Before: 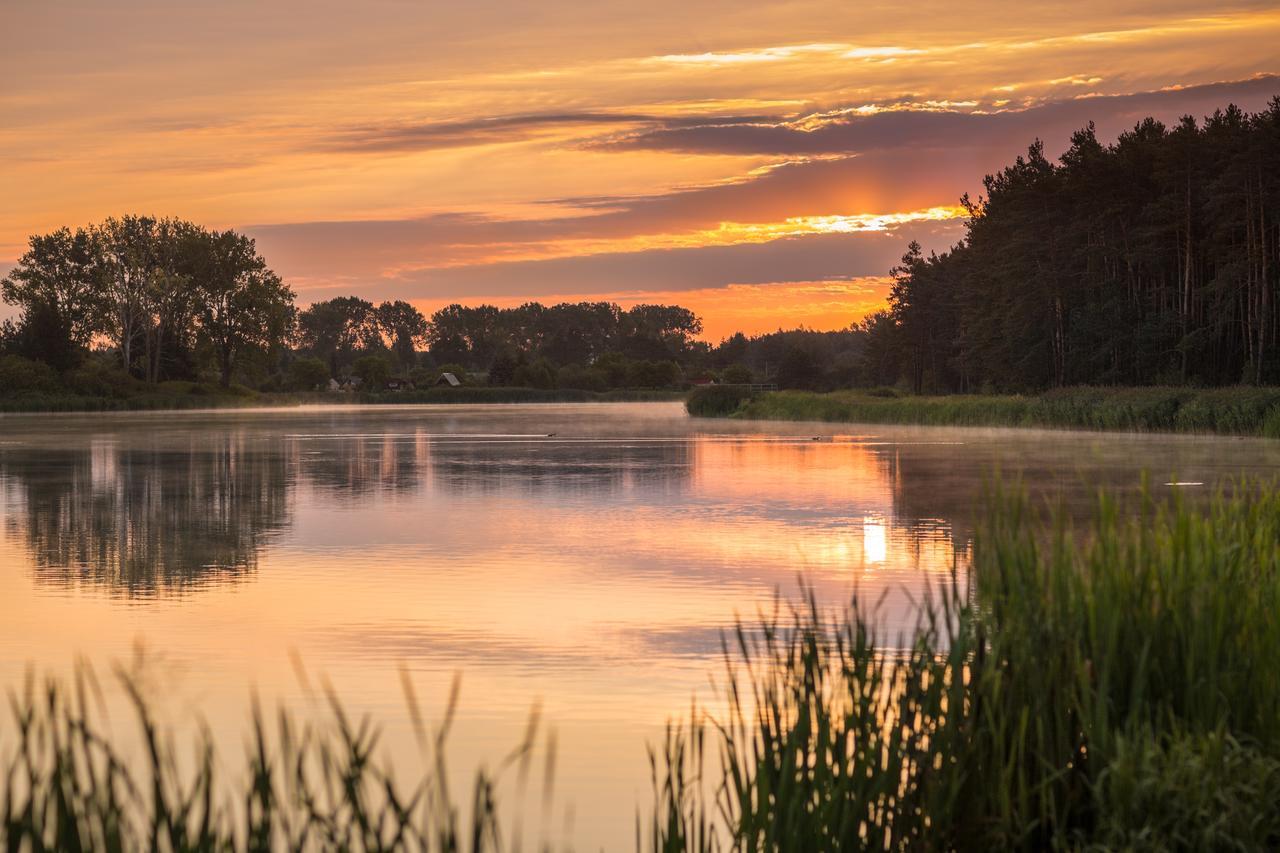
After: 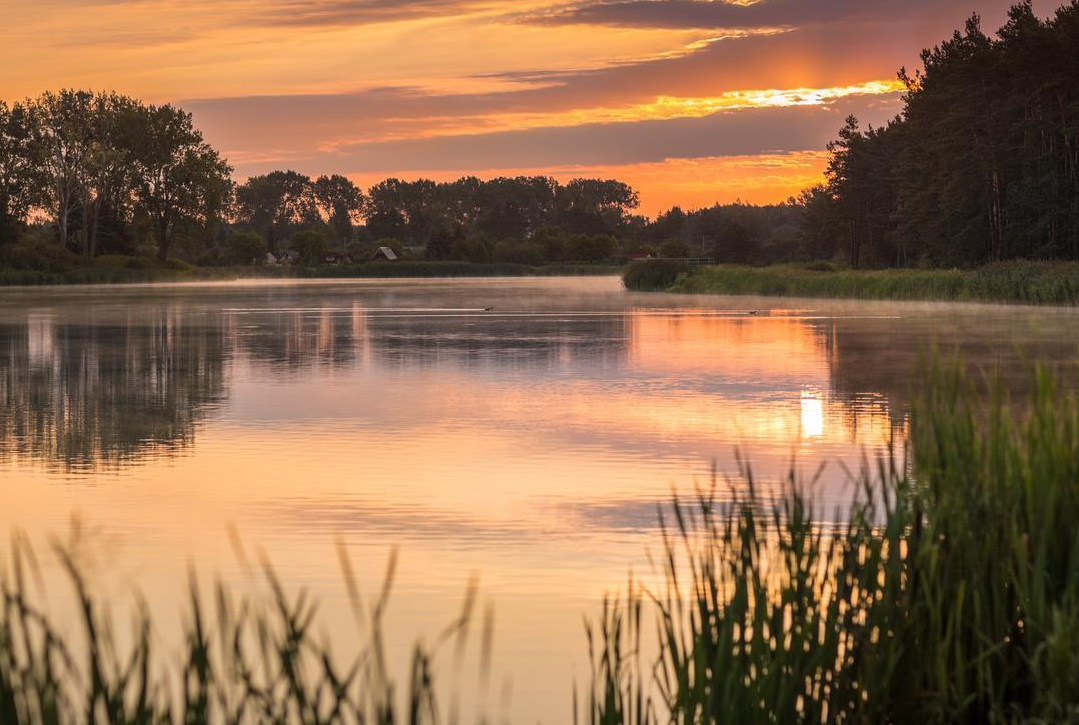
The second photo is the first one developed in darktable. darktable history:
crop and rotate: left 4.98%, top 14.962%, right 10.687%
